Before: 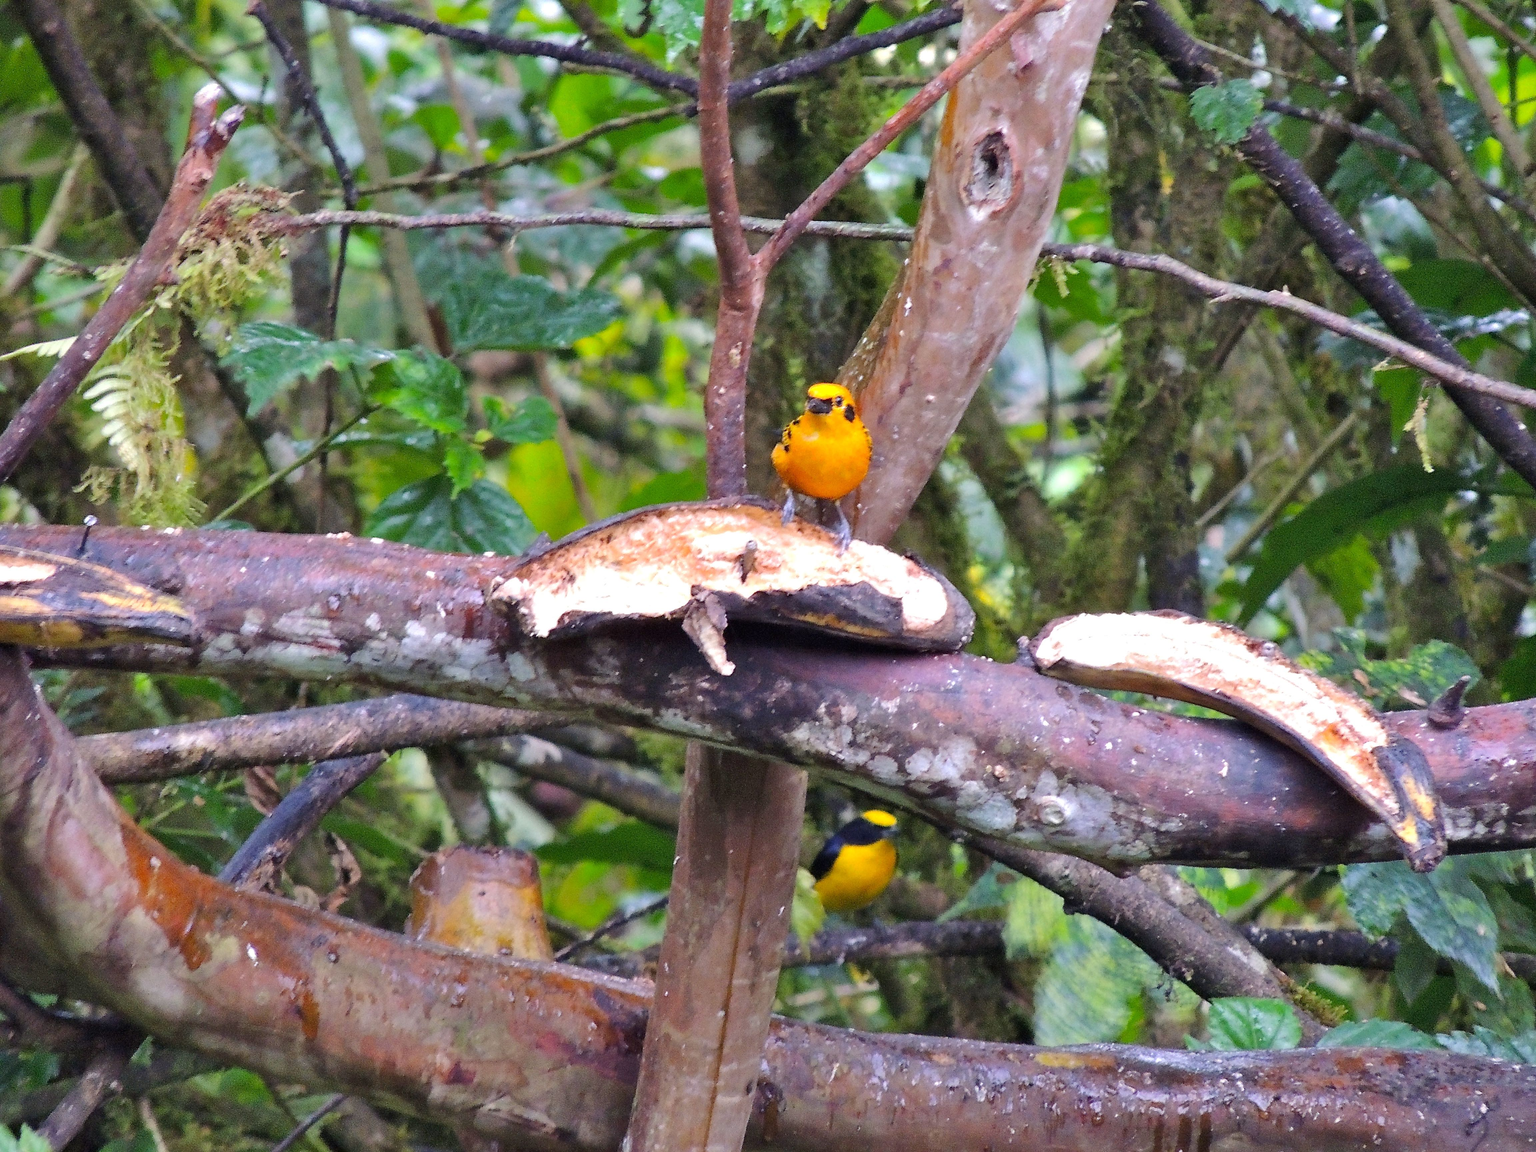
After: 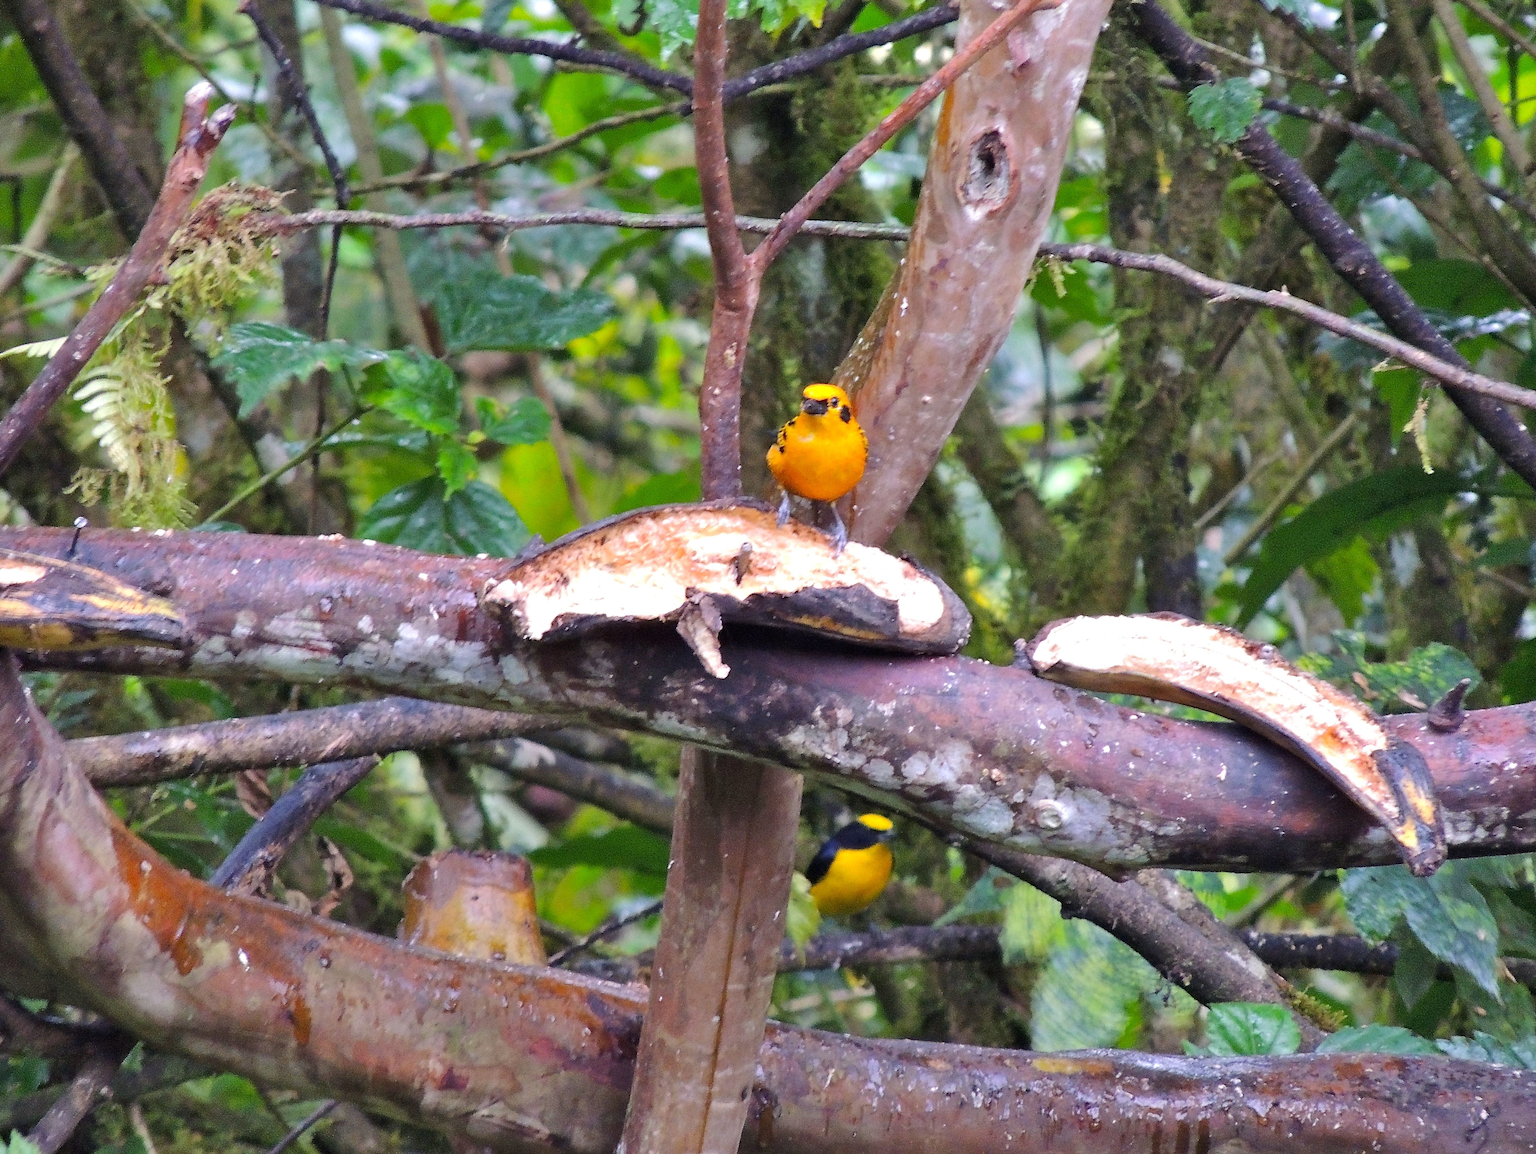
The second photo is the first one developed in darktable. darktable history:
crop and rotate: left 0.706%, top 0.221%, bottom 0.257%
